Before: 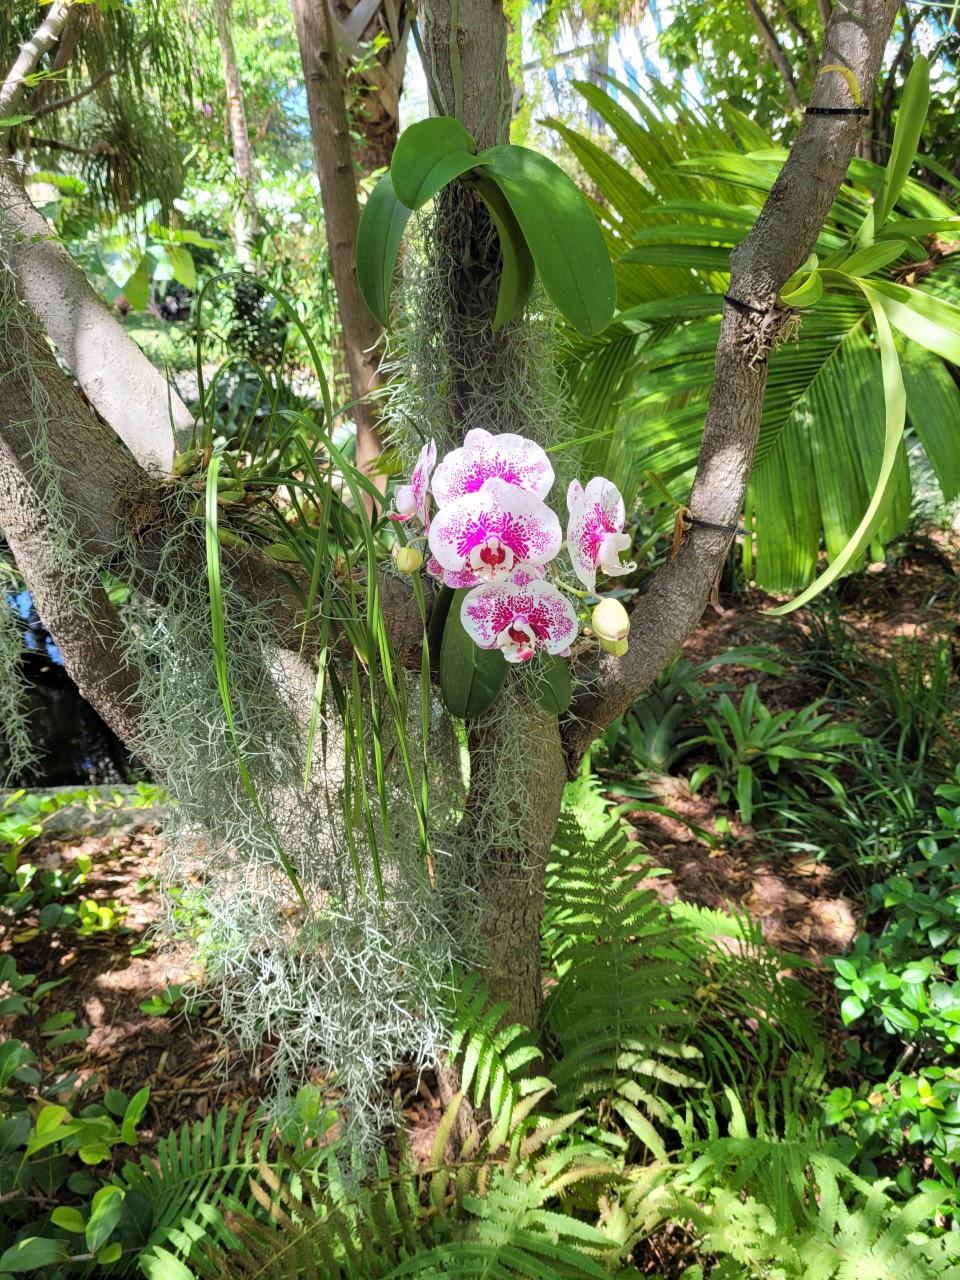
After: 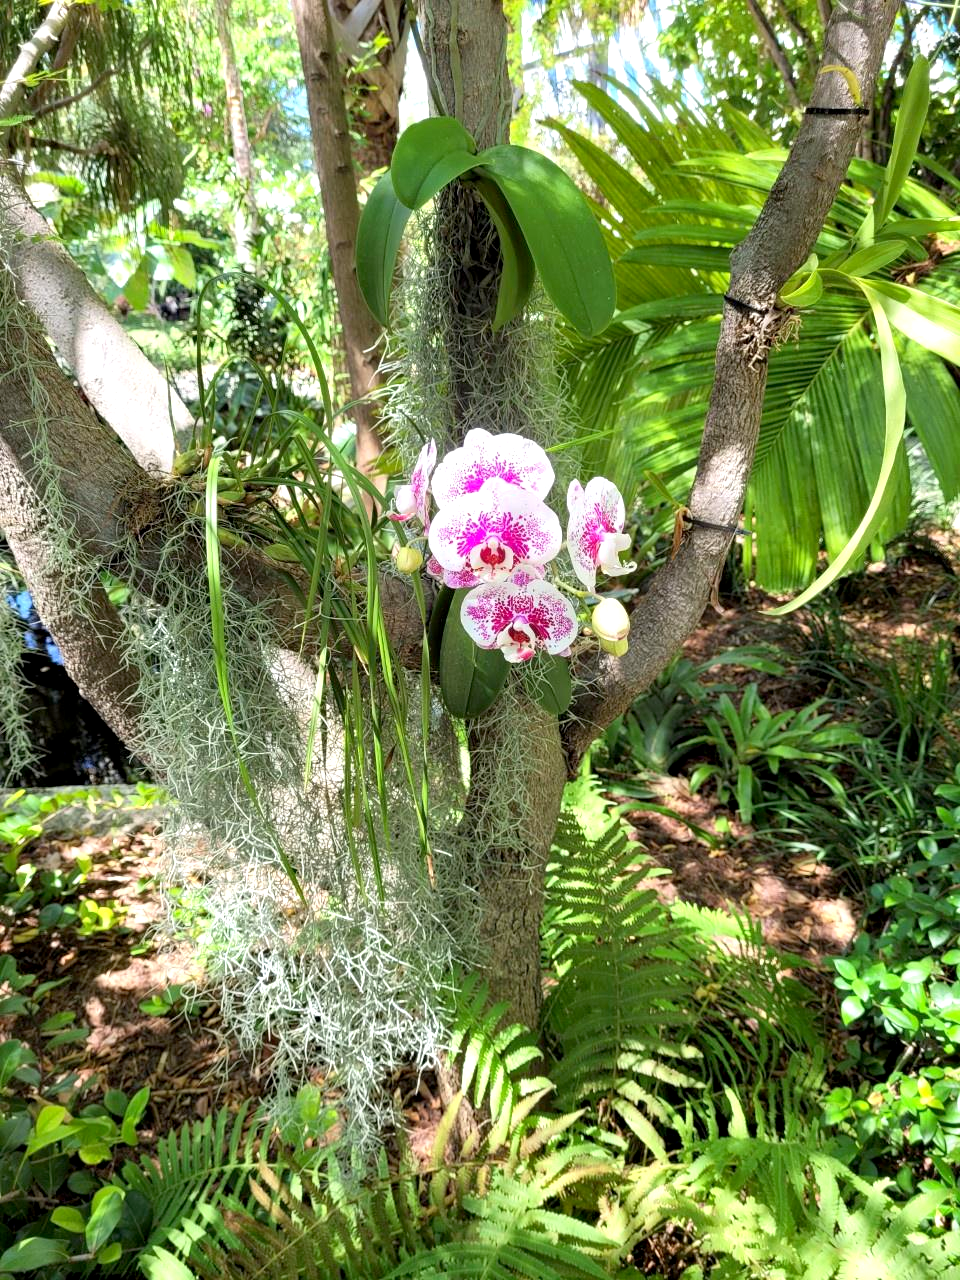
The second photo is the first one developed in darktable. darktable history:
exposure: black level correction 0.004, exposure 0.421 EV, compensate highlight preservation false
